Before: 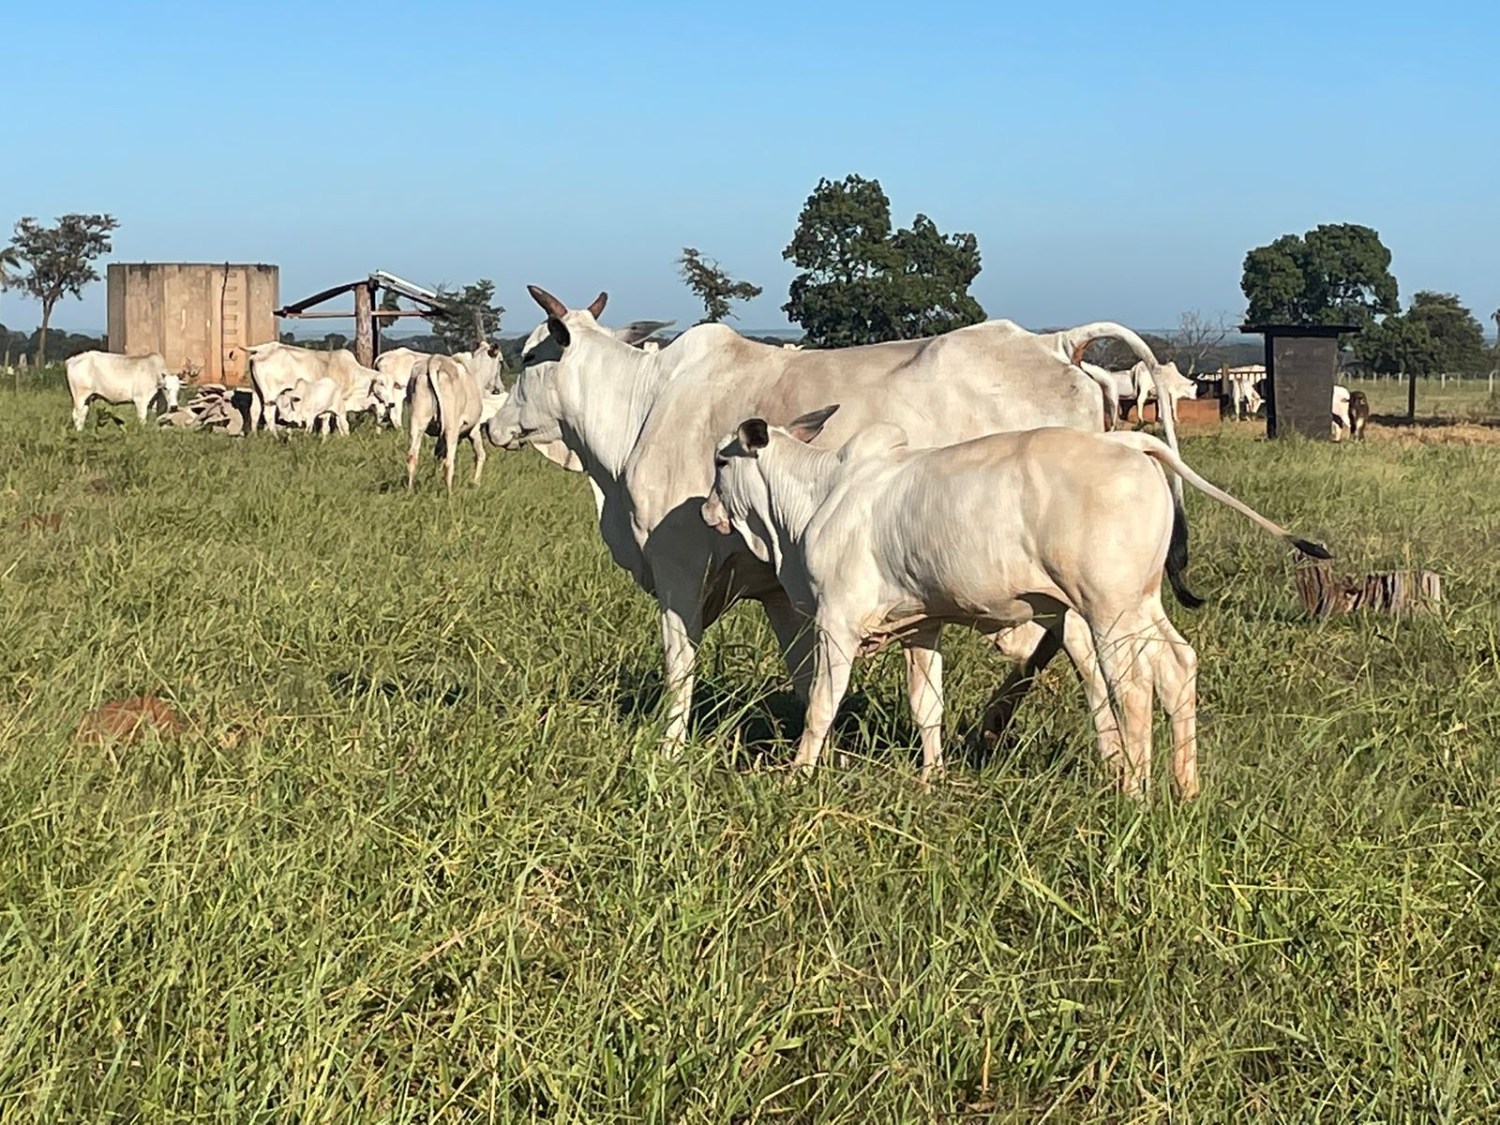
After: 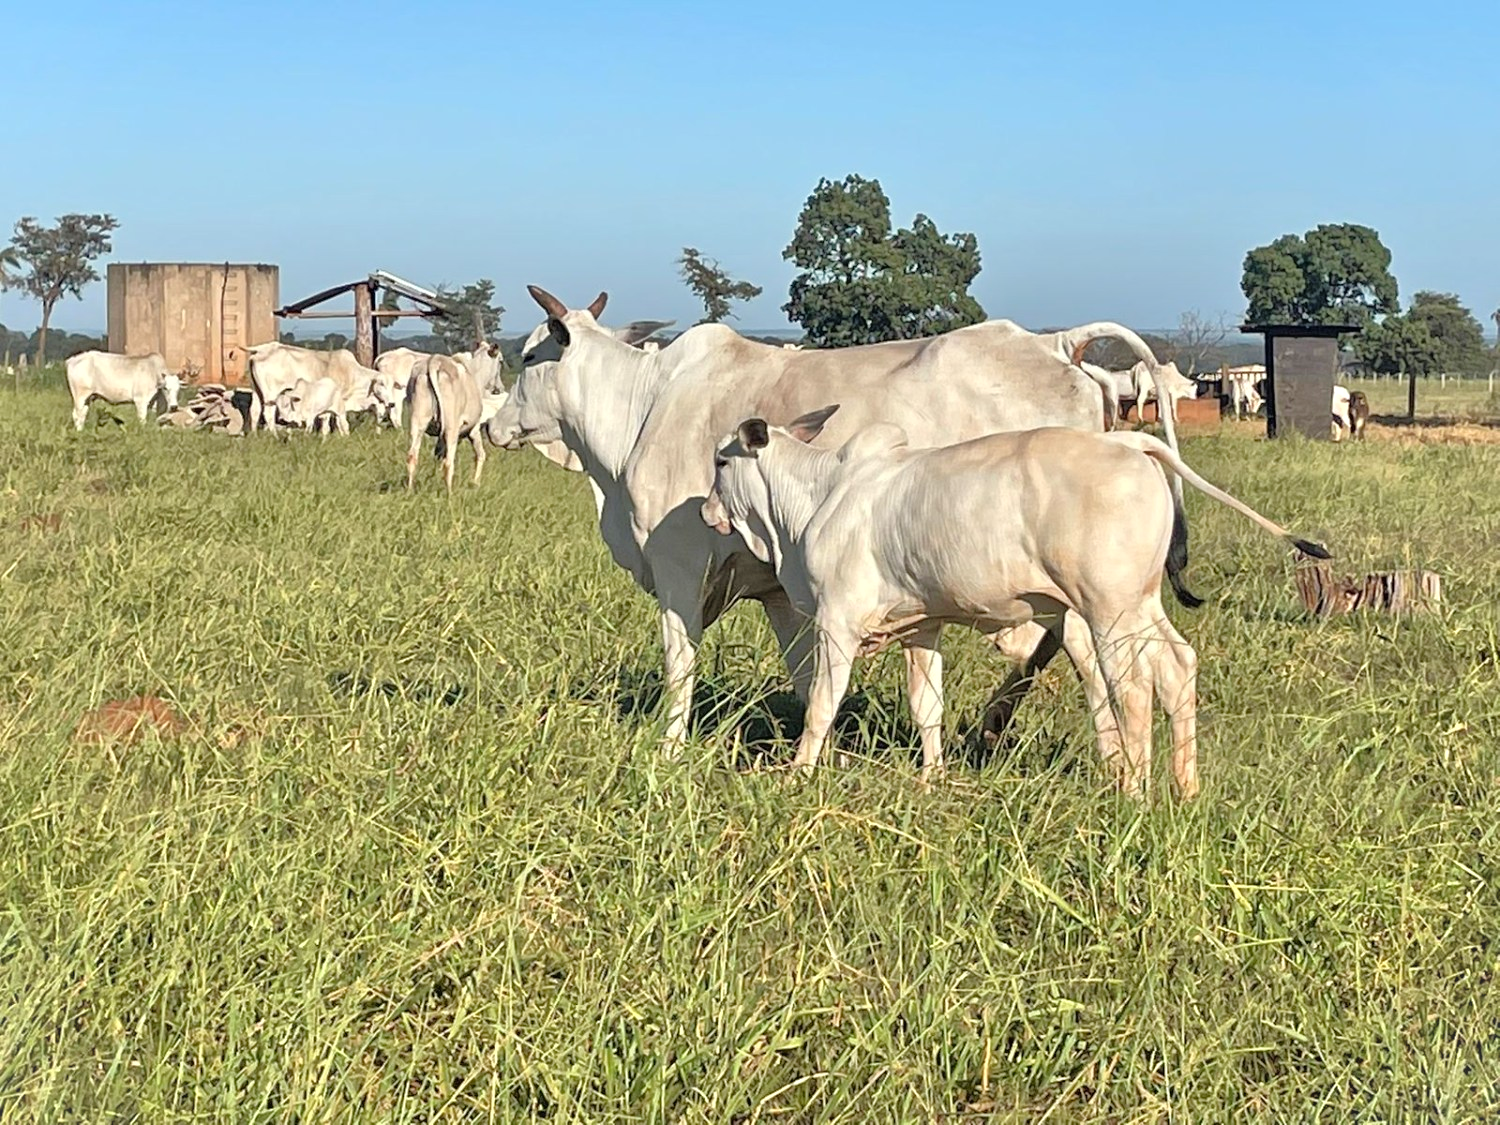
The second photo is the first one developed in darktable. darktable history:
tone equalizer: -7 EV 0.15 EV, -6 EV 0.6 EV, -5 EV 1.15 EV, -4 EV 1.33 EV, -3 EV 1.15 EV, -2 EV 0.6 EV, -1 EV 0.15 EV, mask exposure compensation -0.5 EV
vignetting: fall-off start 100%, brightness 0.05, saturation 0
